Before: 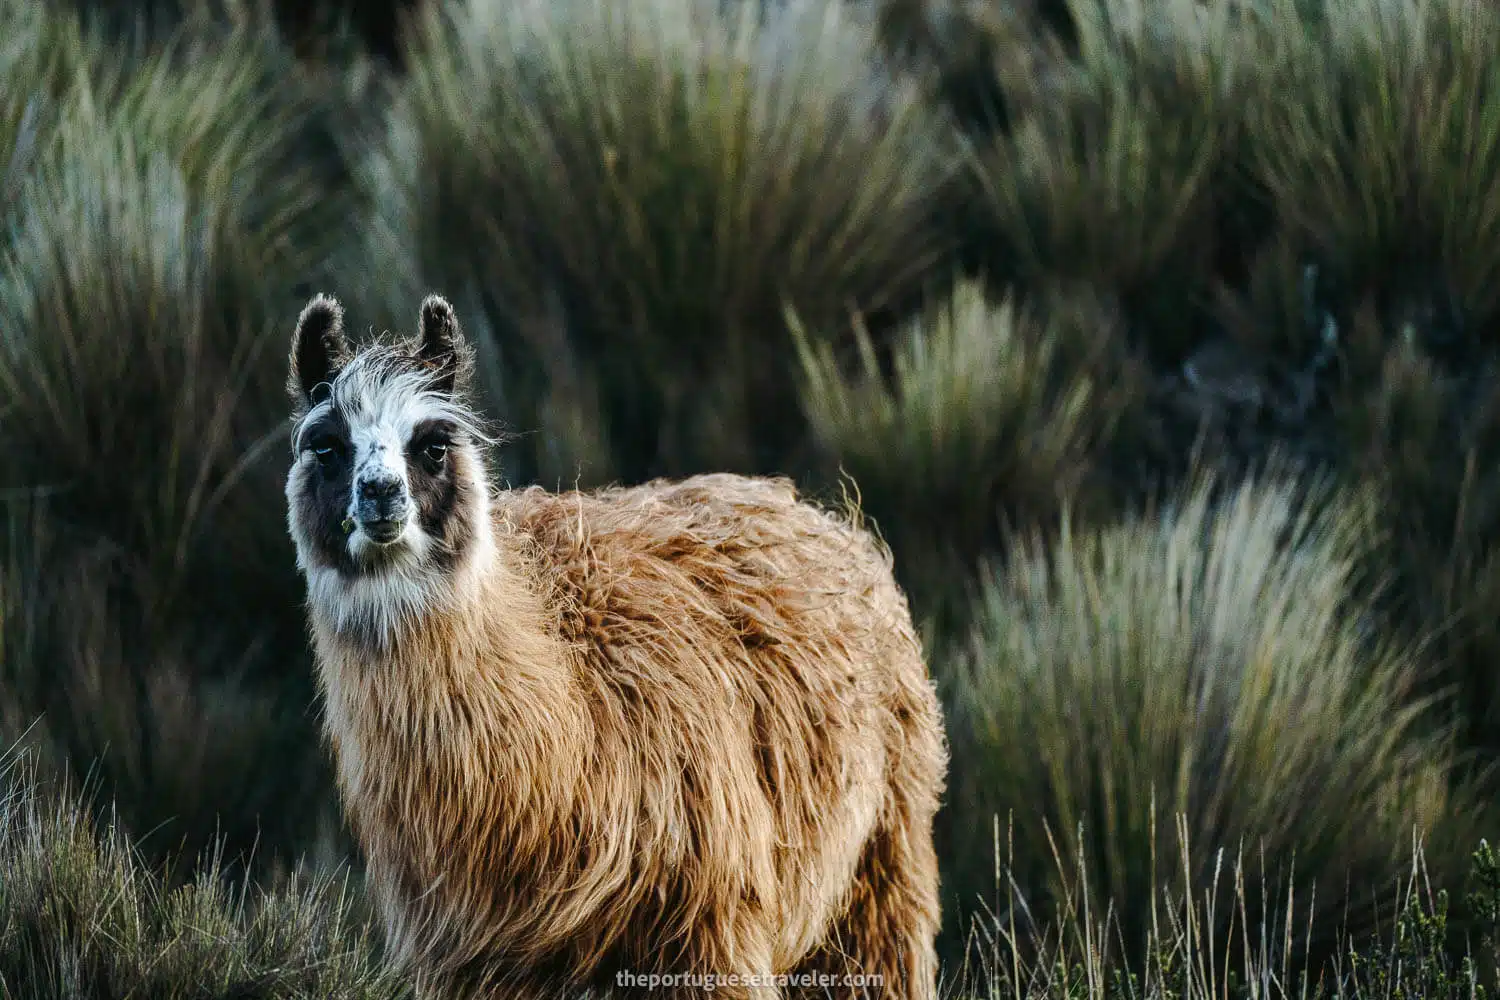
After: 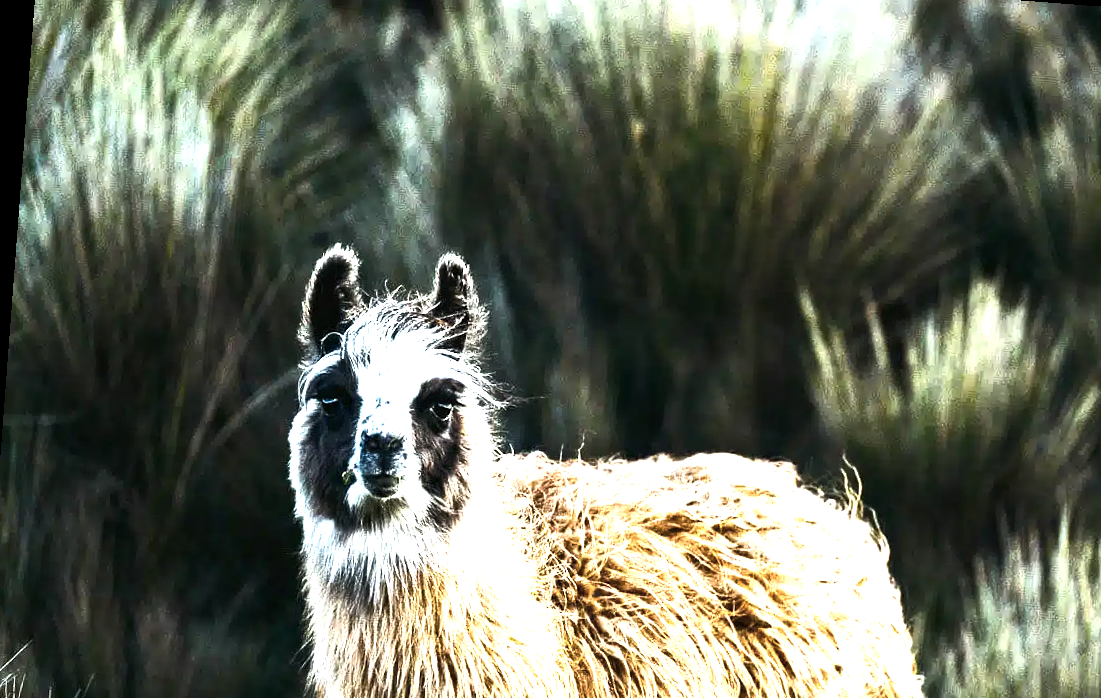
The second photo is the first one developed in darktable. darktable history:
color balance rgb: linear chroma grading › global chroma 9.068%, perceptual saturation grading › global saturation 20%, perceptual saturation grading › highlights -25.33%, perceptual saturation grading › shadows 23.999%, perceptual brilliance grading › global brilliance 29.325%, perceptual brilliance grading › highlights 49.514%, perceptual brilliance grading › mid-tones 50.775%, perceptual brilliance grading › shadows -21.698%
local contrast: mode bilateral grid, contrast 14, coarseness 35, detail 104%, midtone range 0.2
contrast brightness saturation: contrast 0.1, saturation -0.365
crop and rotate: angle -4.32°, left 2.193%, top 6.652%, right 27.679%, bottom 30.429%
